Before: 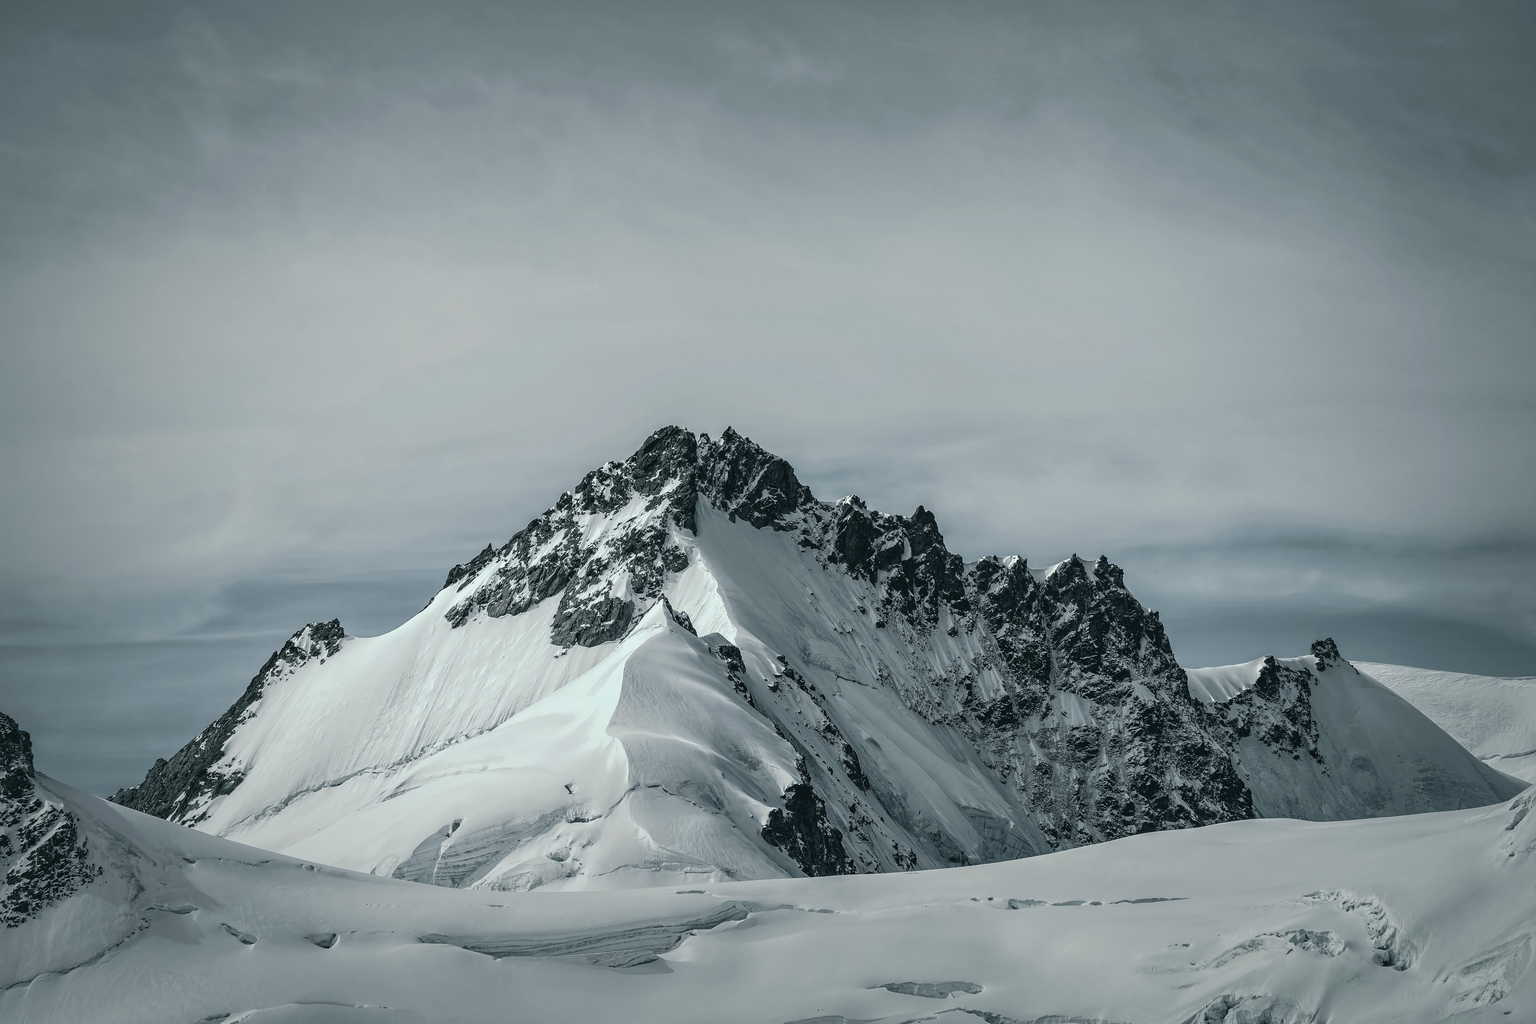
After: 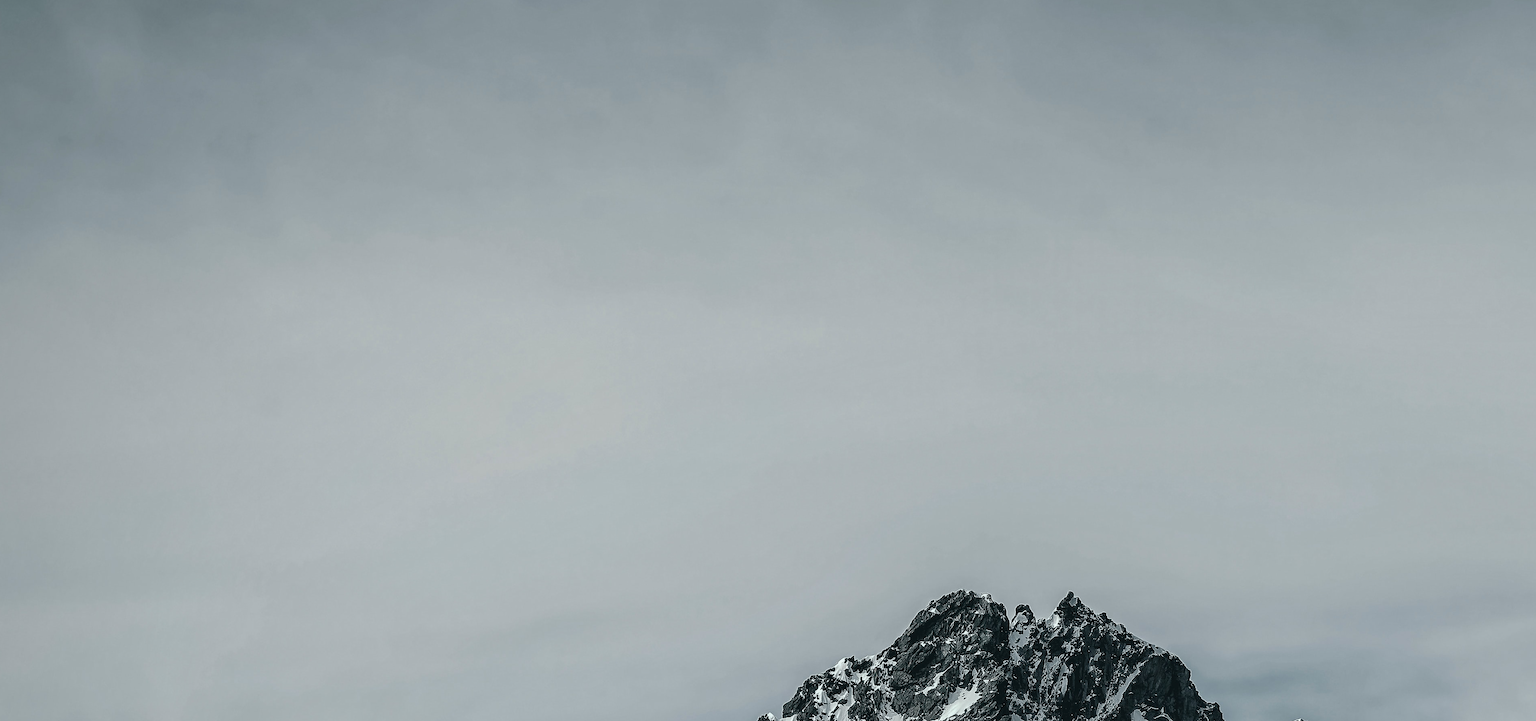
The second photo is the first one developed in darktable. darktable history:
crop: left 10.121%, top 10.631%, right 36.218%, bottom 51.526%
tone equalizer: on, module defaults
